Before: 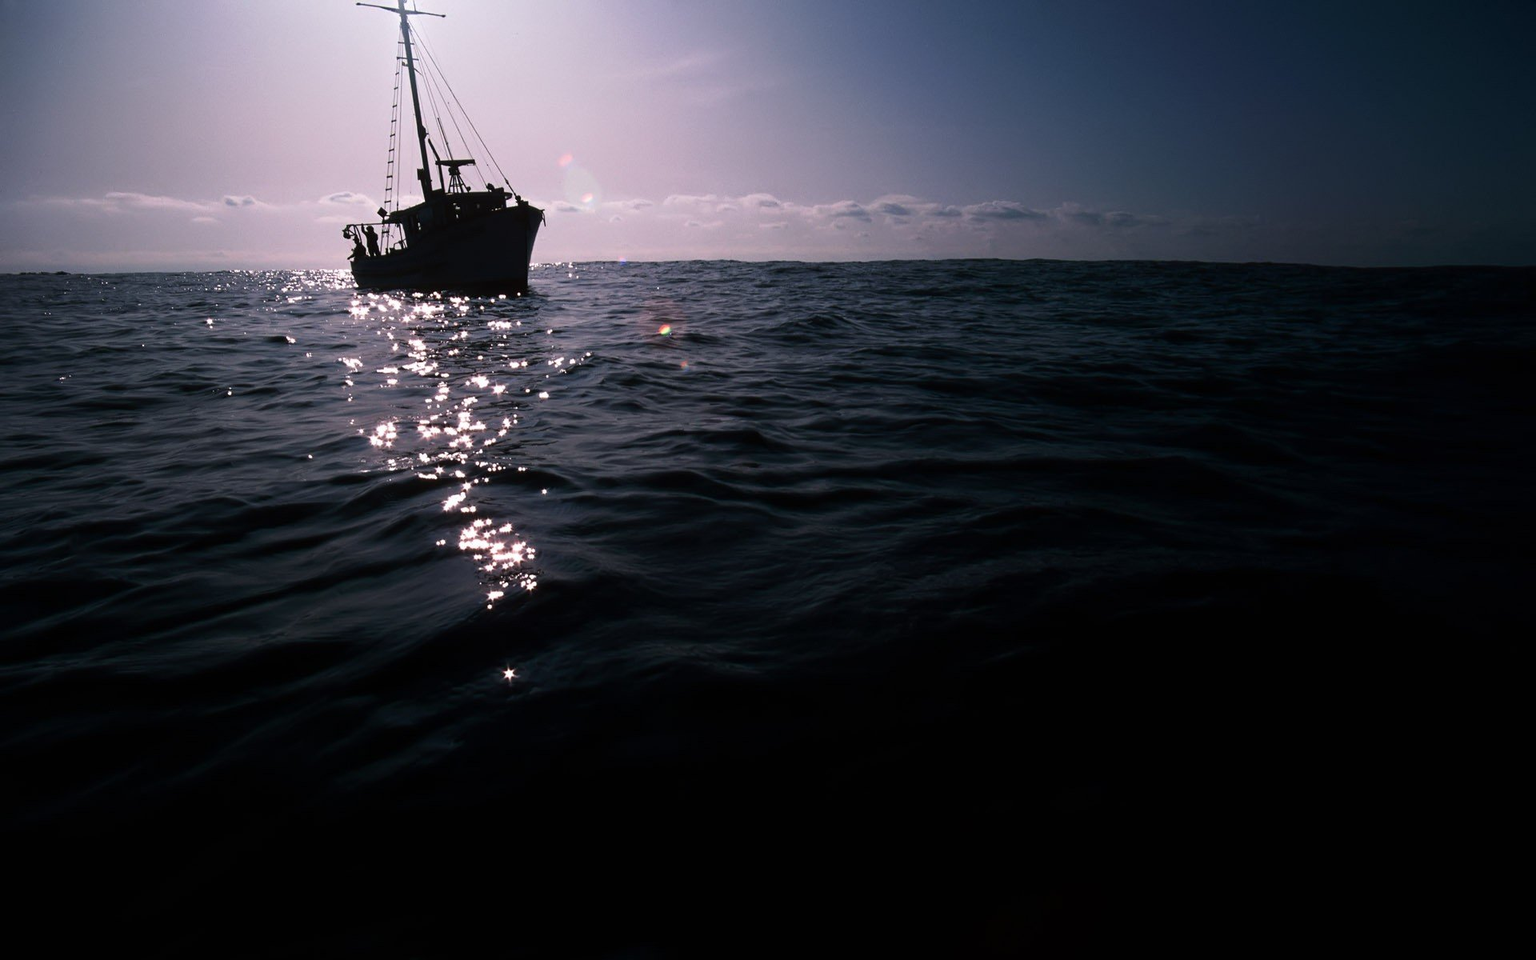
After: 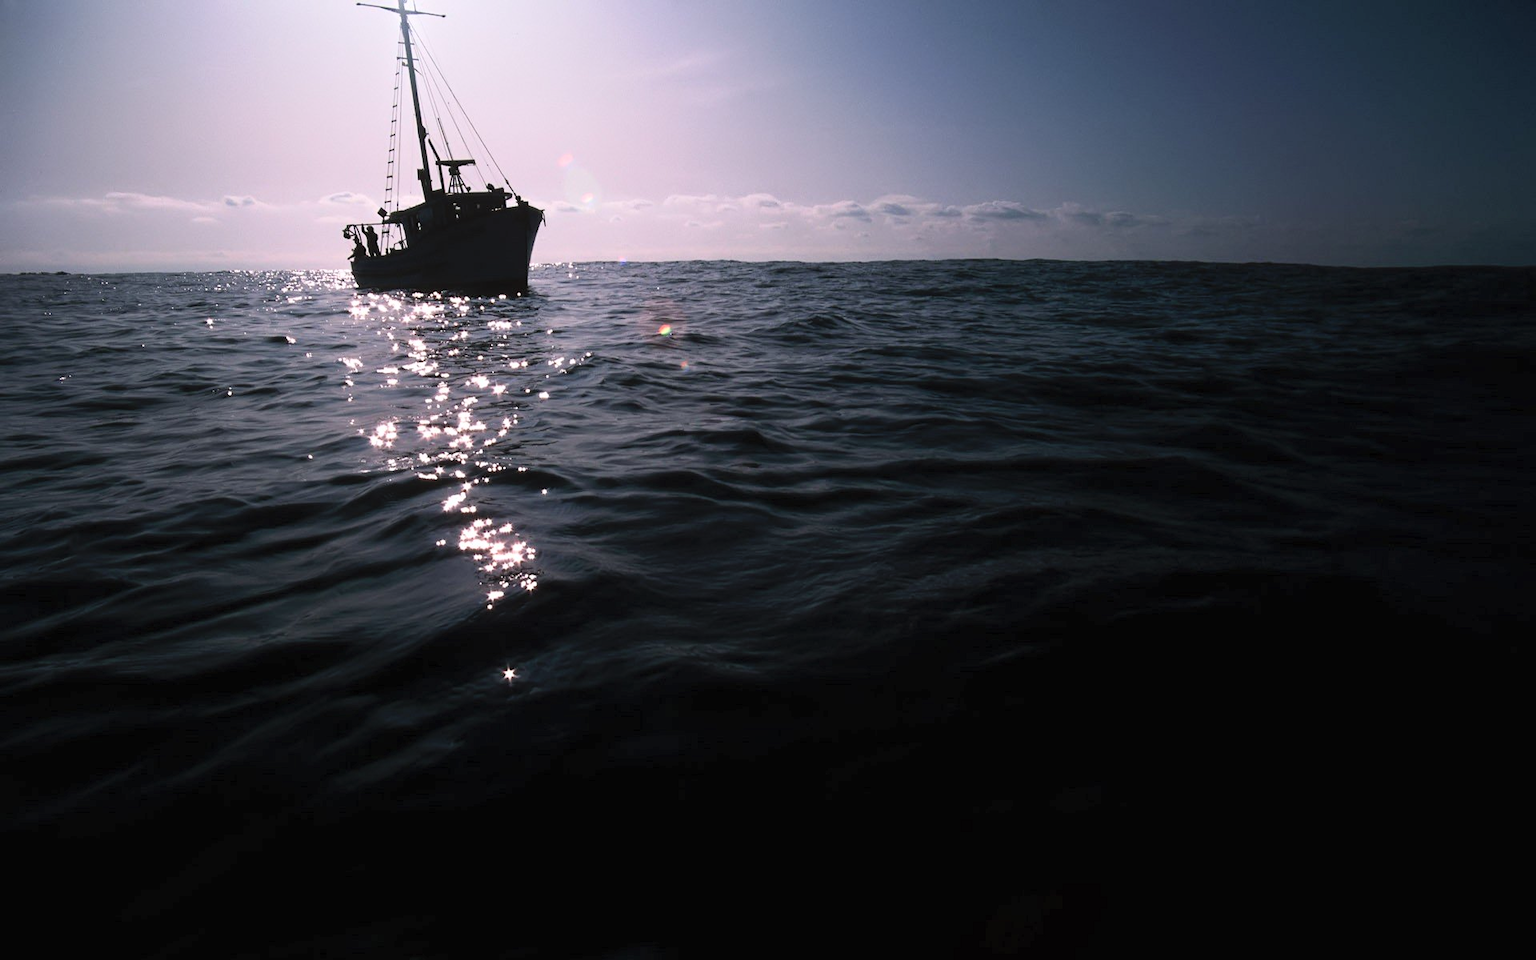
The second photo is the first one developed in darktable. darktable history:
contrast brightness saturation: contrast 0.139, brightness 0.221
